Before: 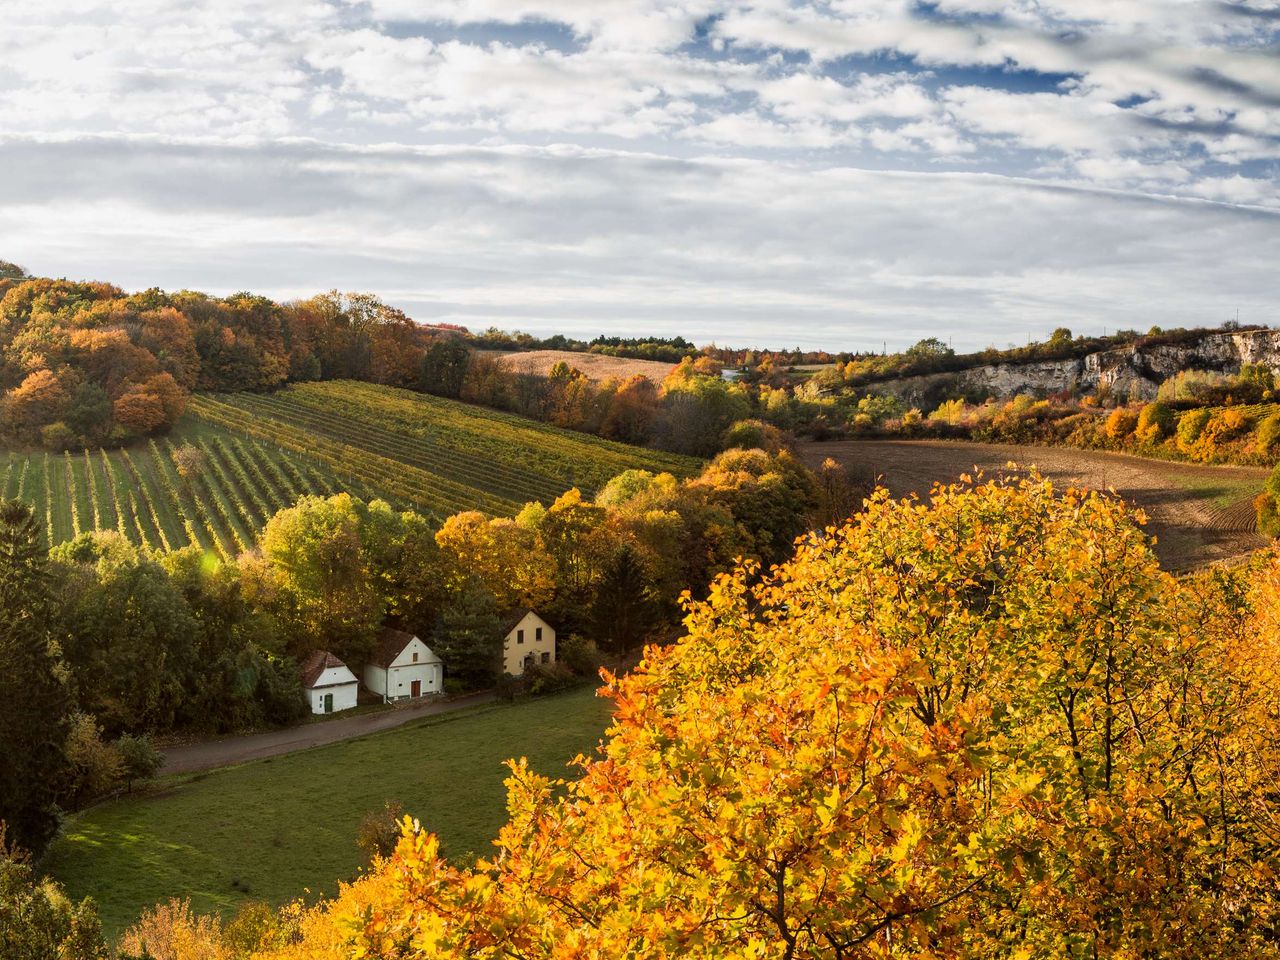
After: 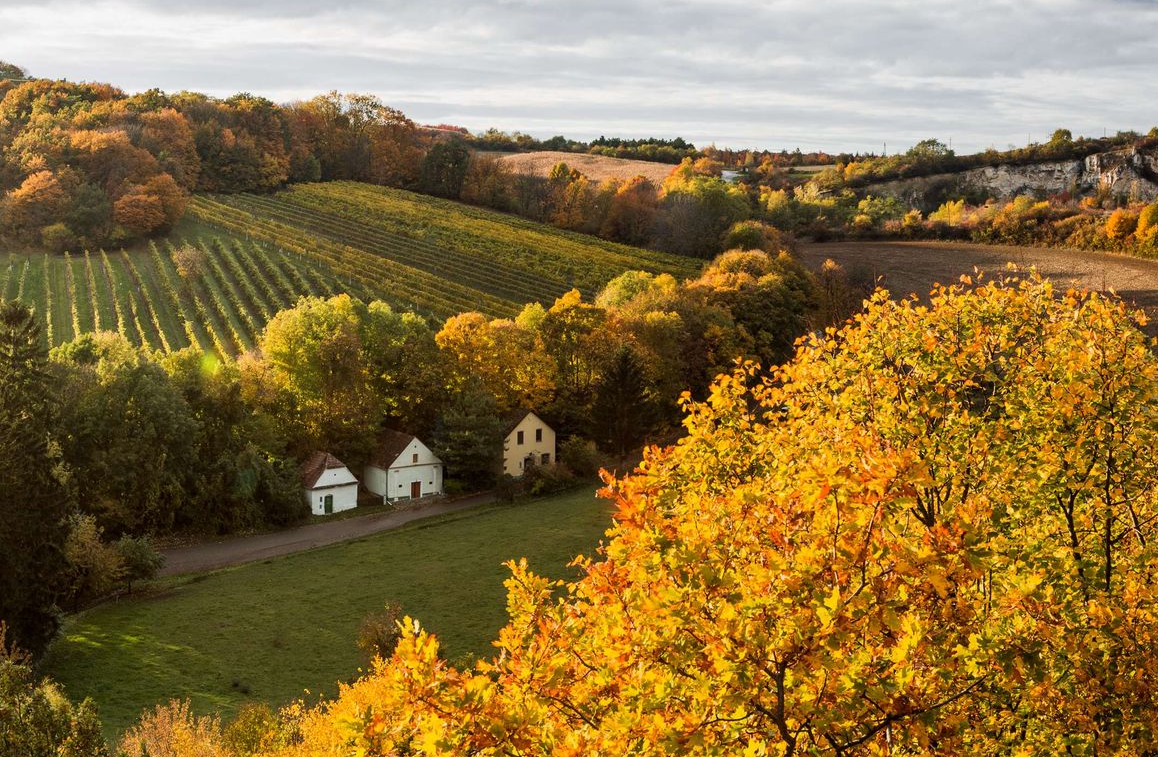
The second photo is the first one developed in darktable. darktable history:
crop: top 20.815%, right 9.468%, bottom 0.26%
